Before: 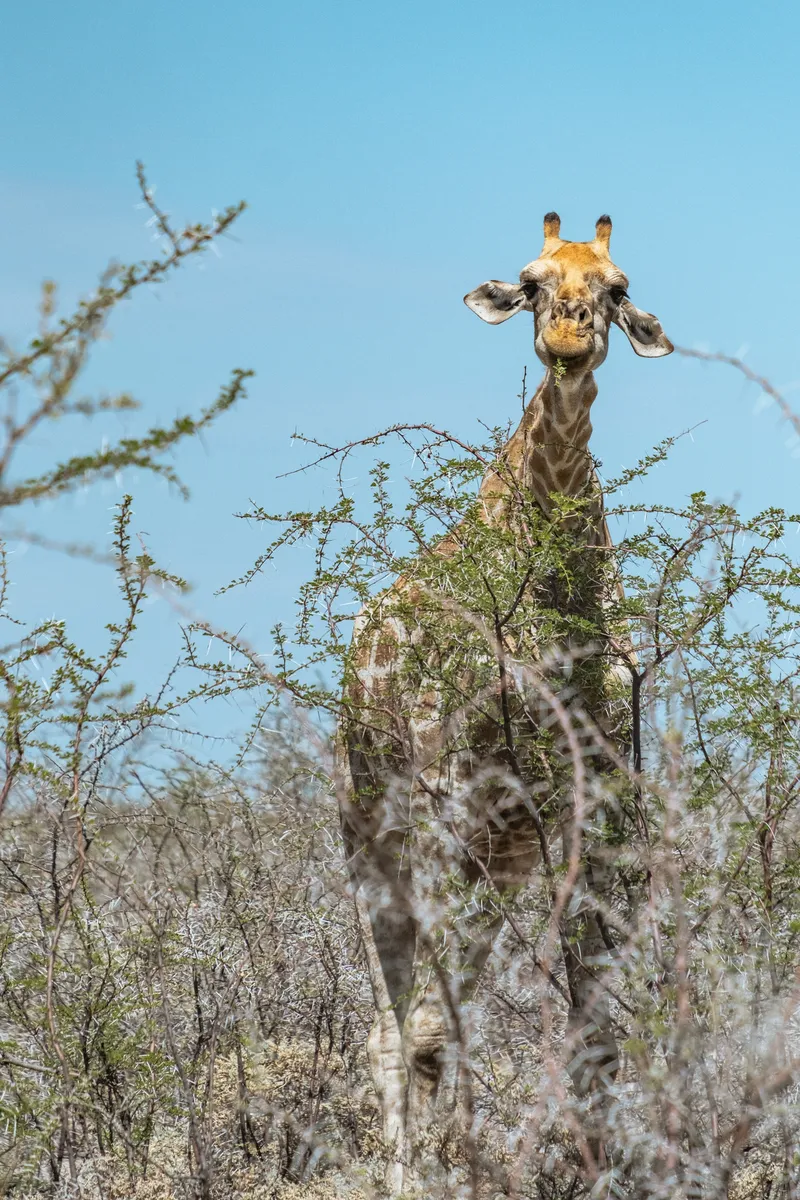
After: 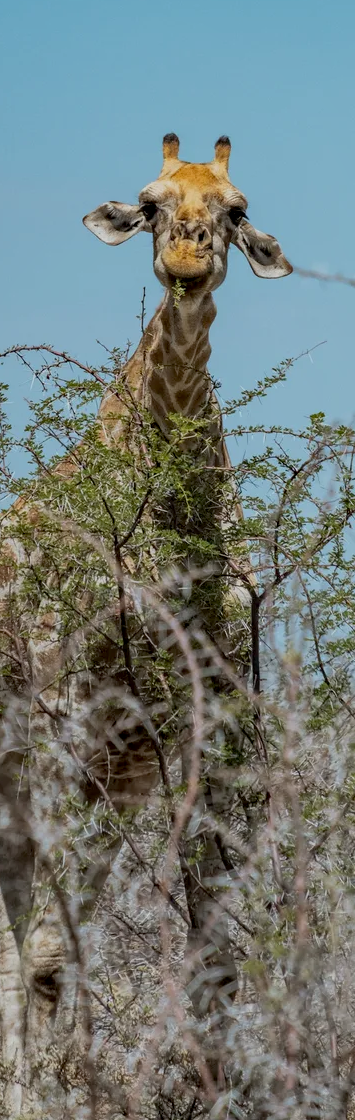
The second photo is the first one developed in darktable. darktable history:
crop: left 47.628%, top 6.643%, right 7.874%
exposure: black level correction 0.011, exposure -0.478 EV, compensate highlight preservation false
shadows and highlights: shadows 10, white point adjustment 1, highlights -40
